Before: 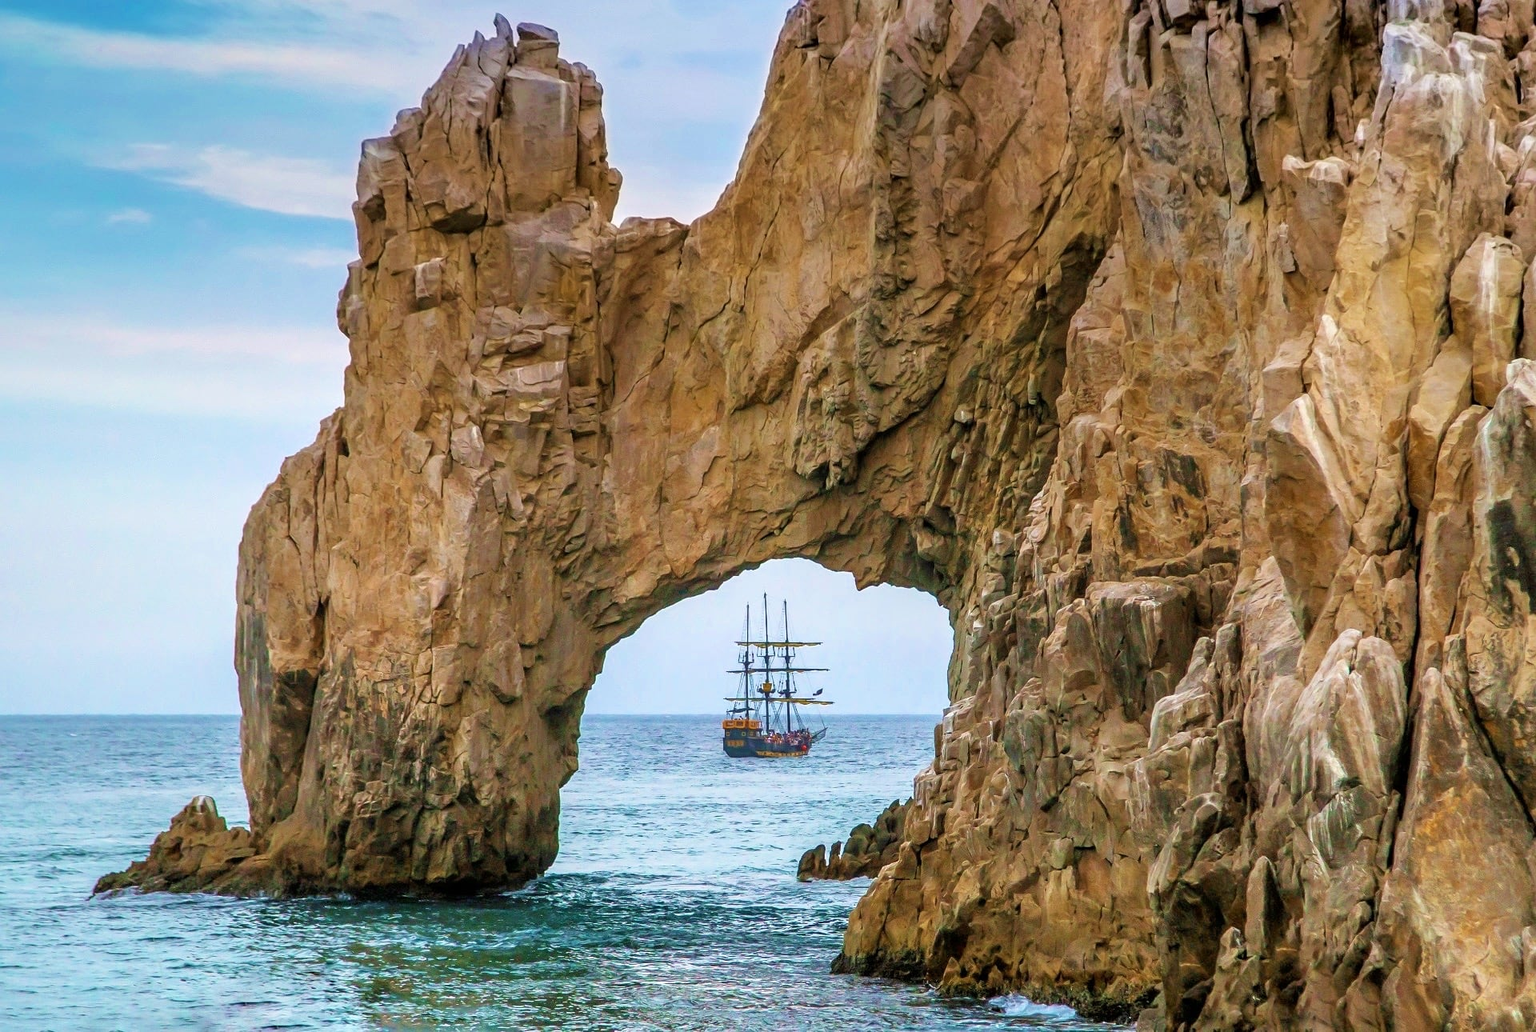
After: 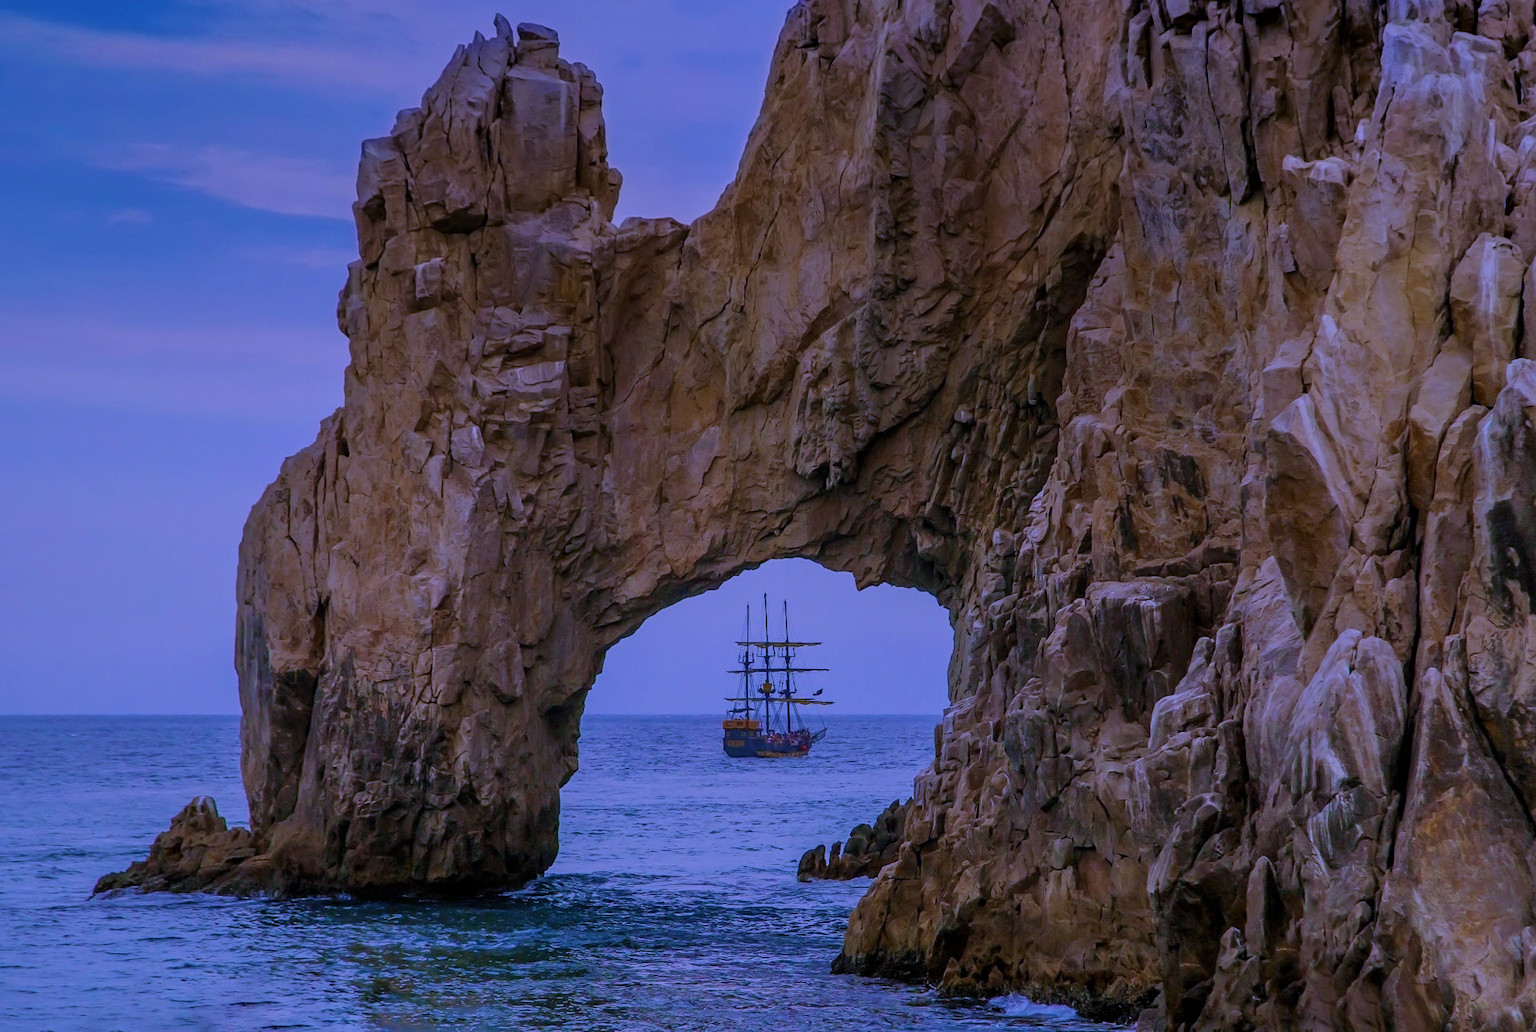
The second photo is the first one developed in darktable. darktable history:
tone equalizer: -8 EV -2 EV, -7 EV -2 EV, -6 EV -2 EV, -5 EV -2 EV, -4 EV -2 EV, -3 EV -2 EV, -2 EV -2 EV, -1 EV -1.63 EV, +0 EV -2 EV
white balance: red 0.98, blue 1.61
